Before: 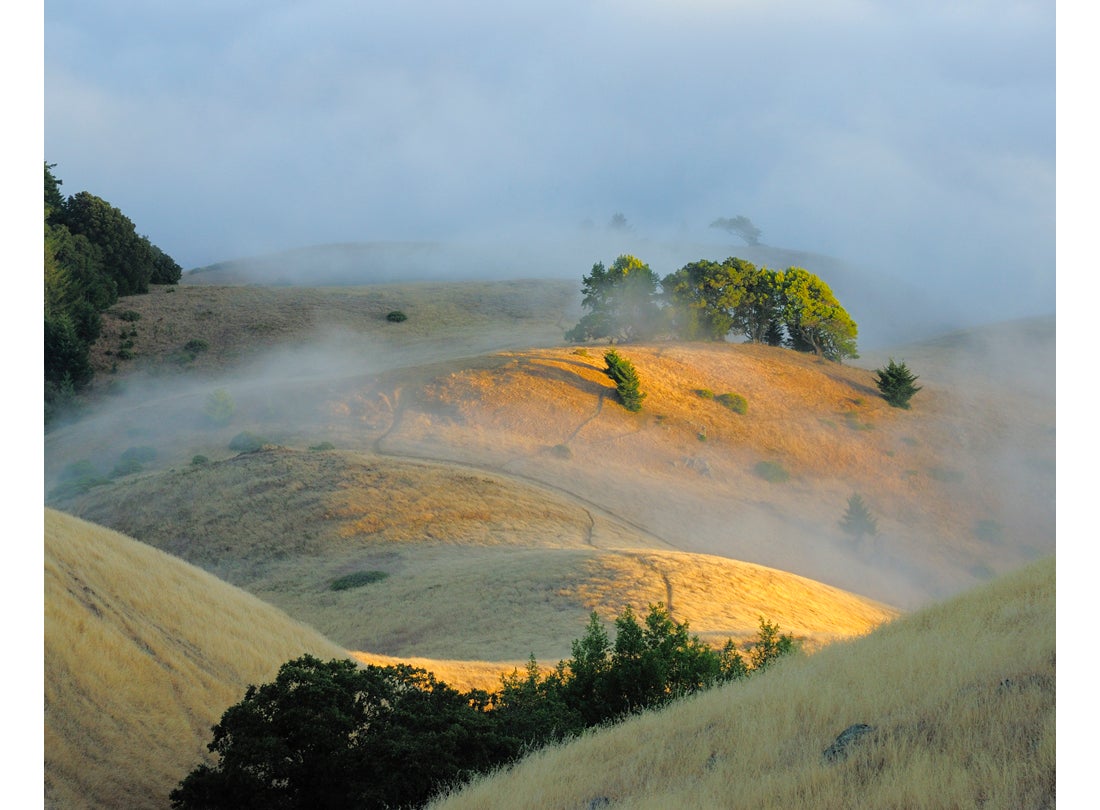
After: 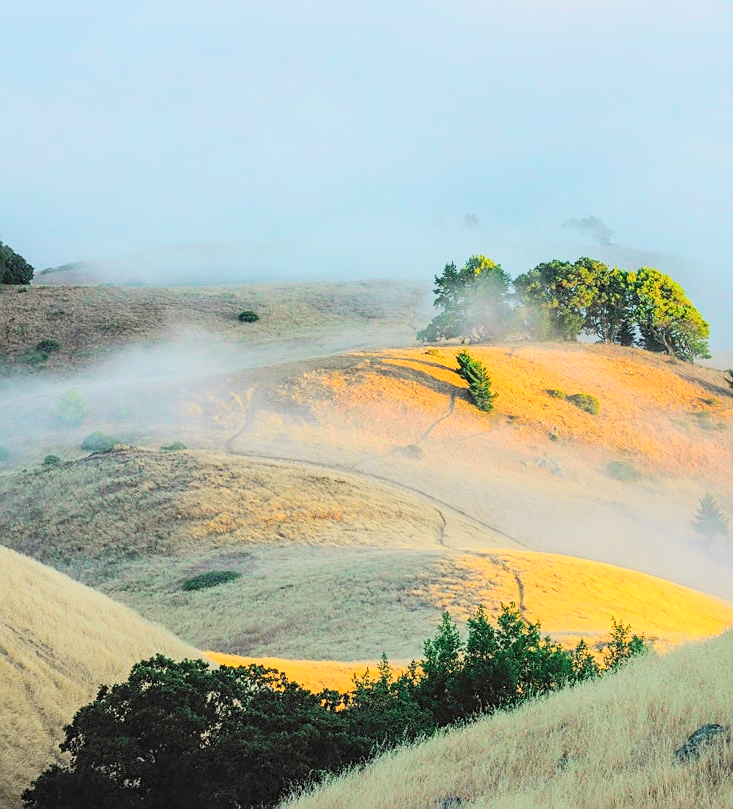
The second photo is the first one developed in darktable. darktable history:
sharpen: on, module defaults
tone curve: curves: ch0 [(0, 0.036) (0.053, 0.068) (0.211, 0.217) (0.519, 0.513) (0.847, 0.82) (0.991, 0.914)]; ch1 [(0, 0) (0.276, 0.206) (0.412, 0.353) (0.482, 0.475) (0.495, 0.5) (0.509, 0.502) (0.563, 0.57) (0.667, 0.672) (0.788, 0.809) (1, 1)]; ch2 [(0, 0) (0.438, 0.456) (0.473, 0.47) (0.503, 0.503) (0.523, 0.528) (0.562, 0.571) (0.612, 0.61) (0.679, 0.72) (1, 1)], color space Lab, independent channels, preserve colors none
contrast brightness saturation: contrast 0.39, brightness 0.53
local contrast: on, module defaults
crop and rotate: left 13.537%, right 19.796%
